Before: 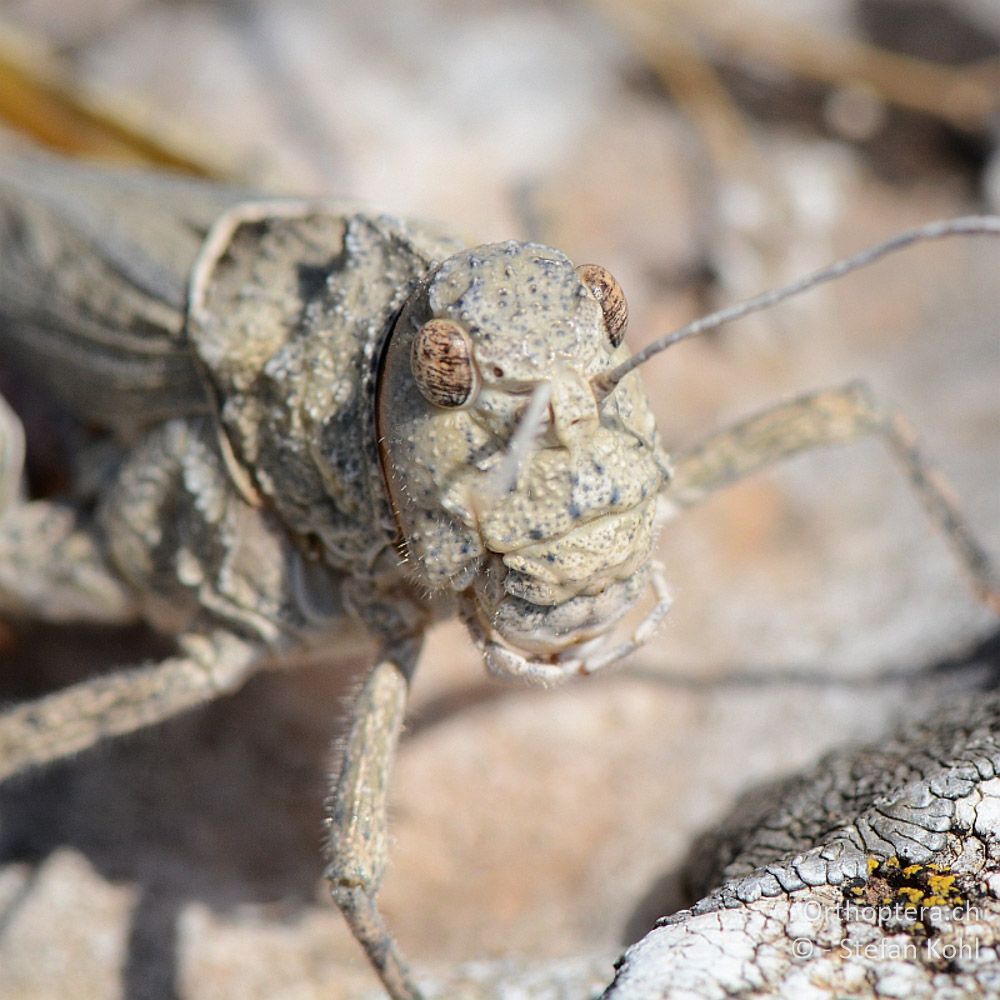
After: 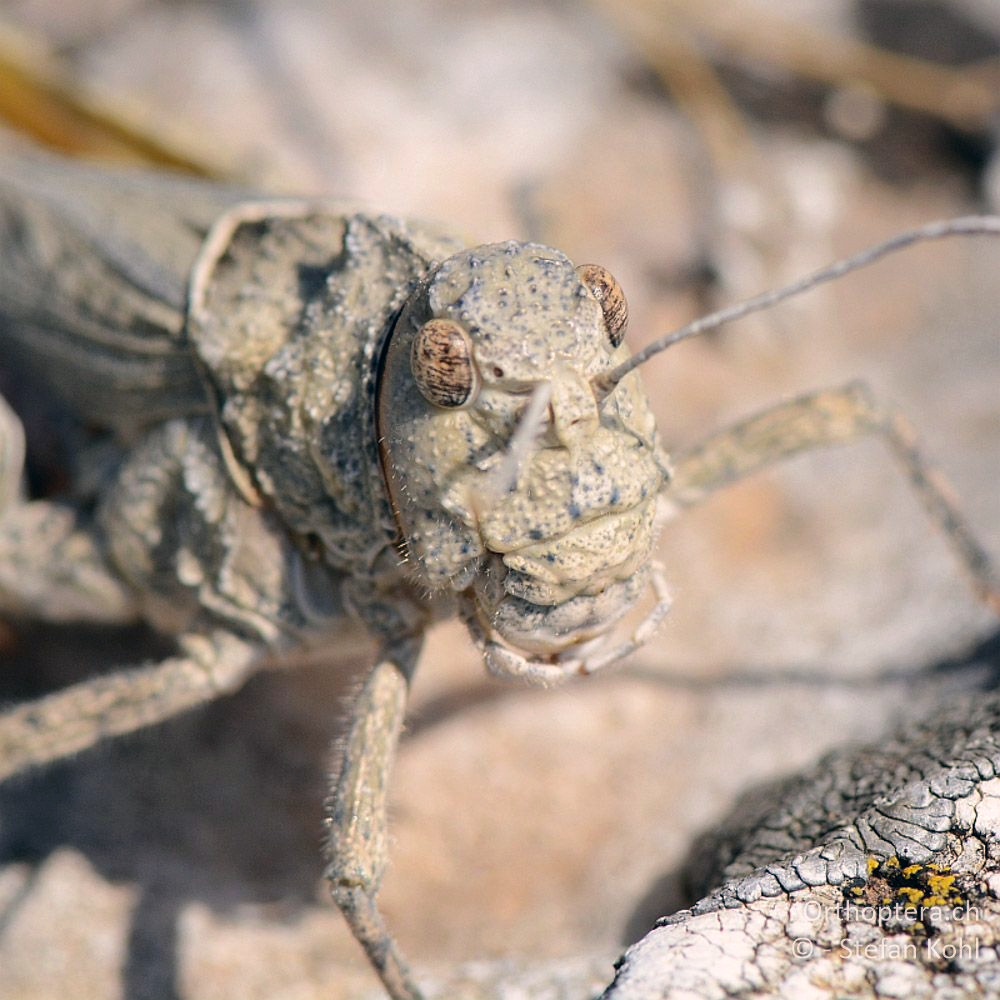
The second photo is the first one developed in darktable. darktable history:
color correction: highlights a* 5.47, highlights b* 5.27, shadows a* -4.77, shadows b* -5.28
